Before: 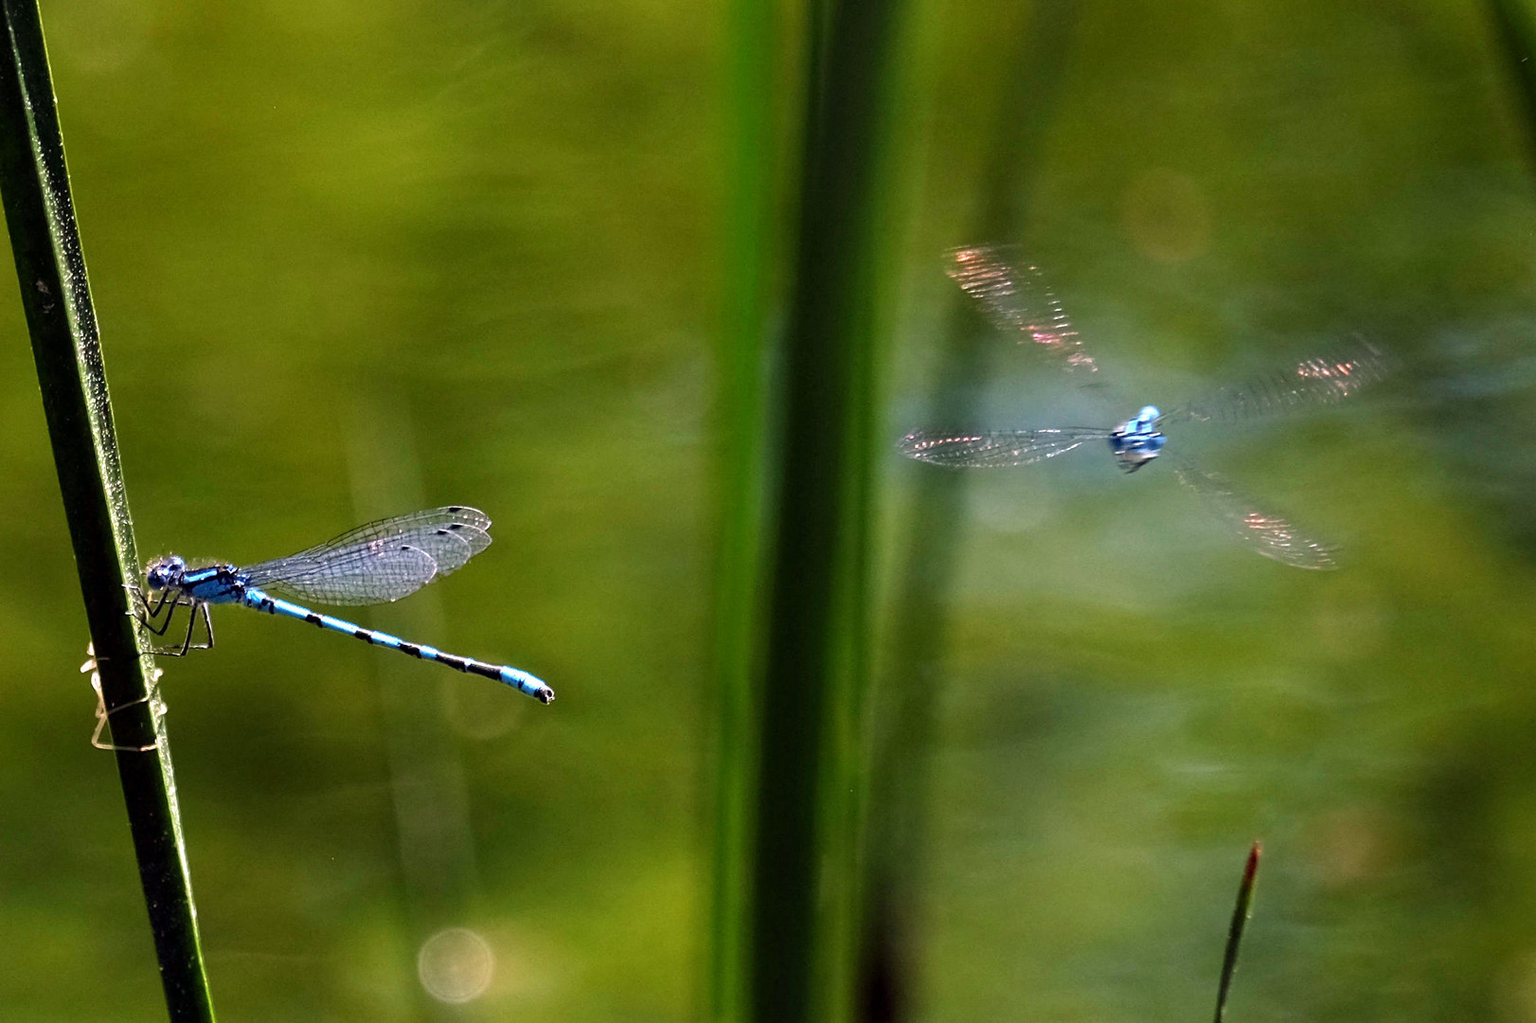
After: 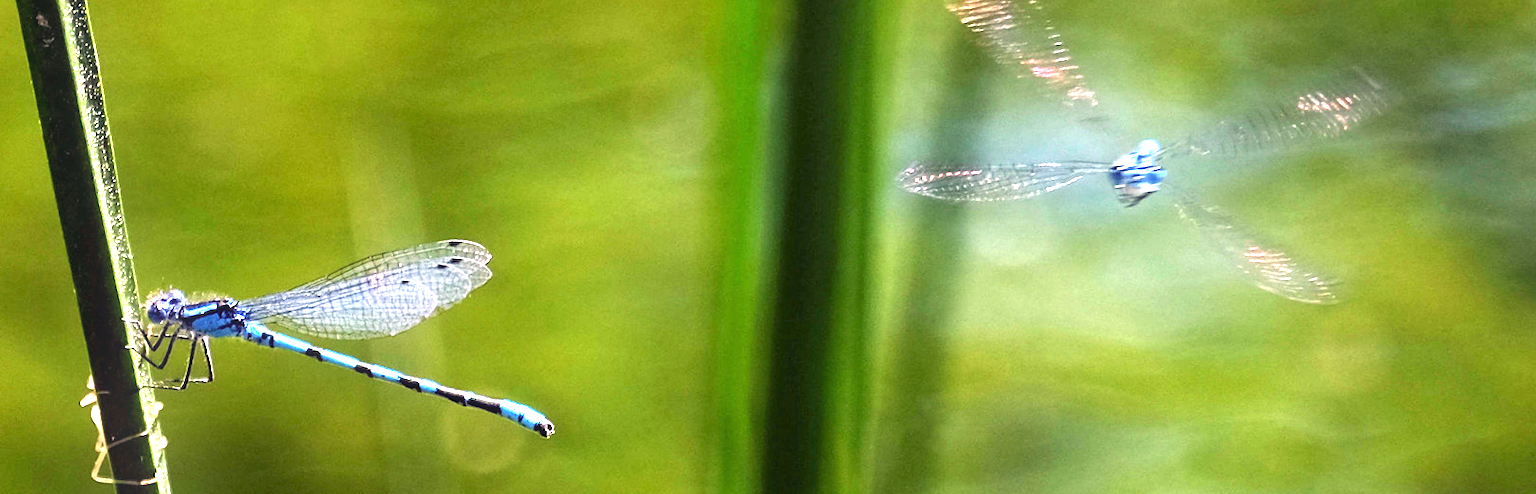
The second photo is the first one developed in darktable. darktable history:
exposure: black level correction 0, exposure 1.45 EV, compensate exposure bias true, compensate highlight preservation false
bloom: size 9%, threshold 100%, strength 7%
tone equalizer: on, module defaults
crop and rotate: top 26.056%, bottom 25.543%
